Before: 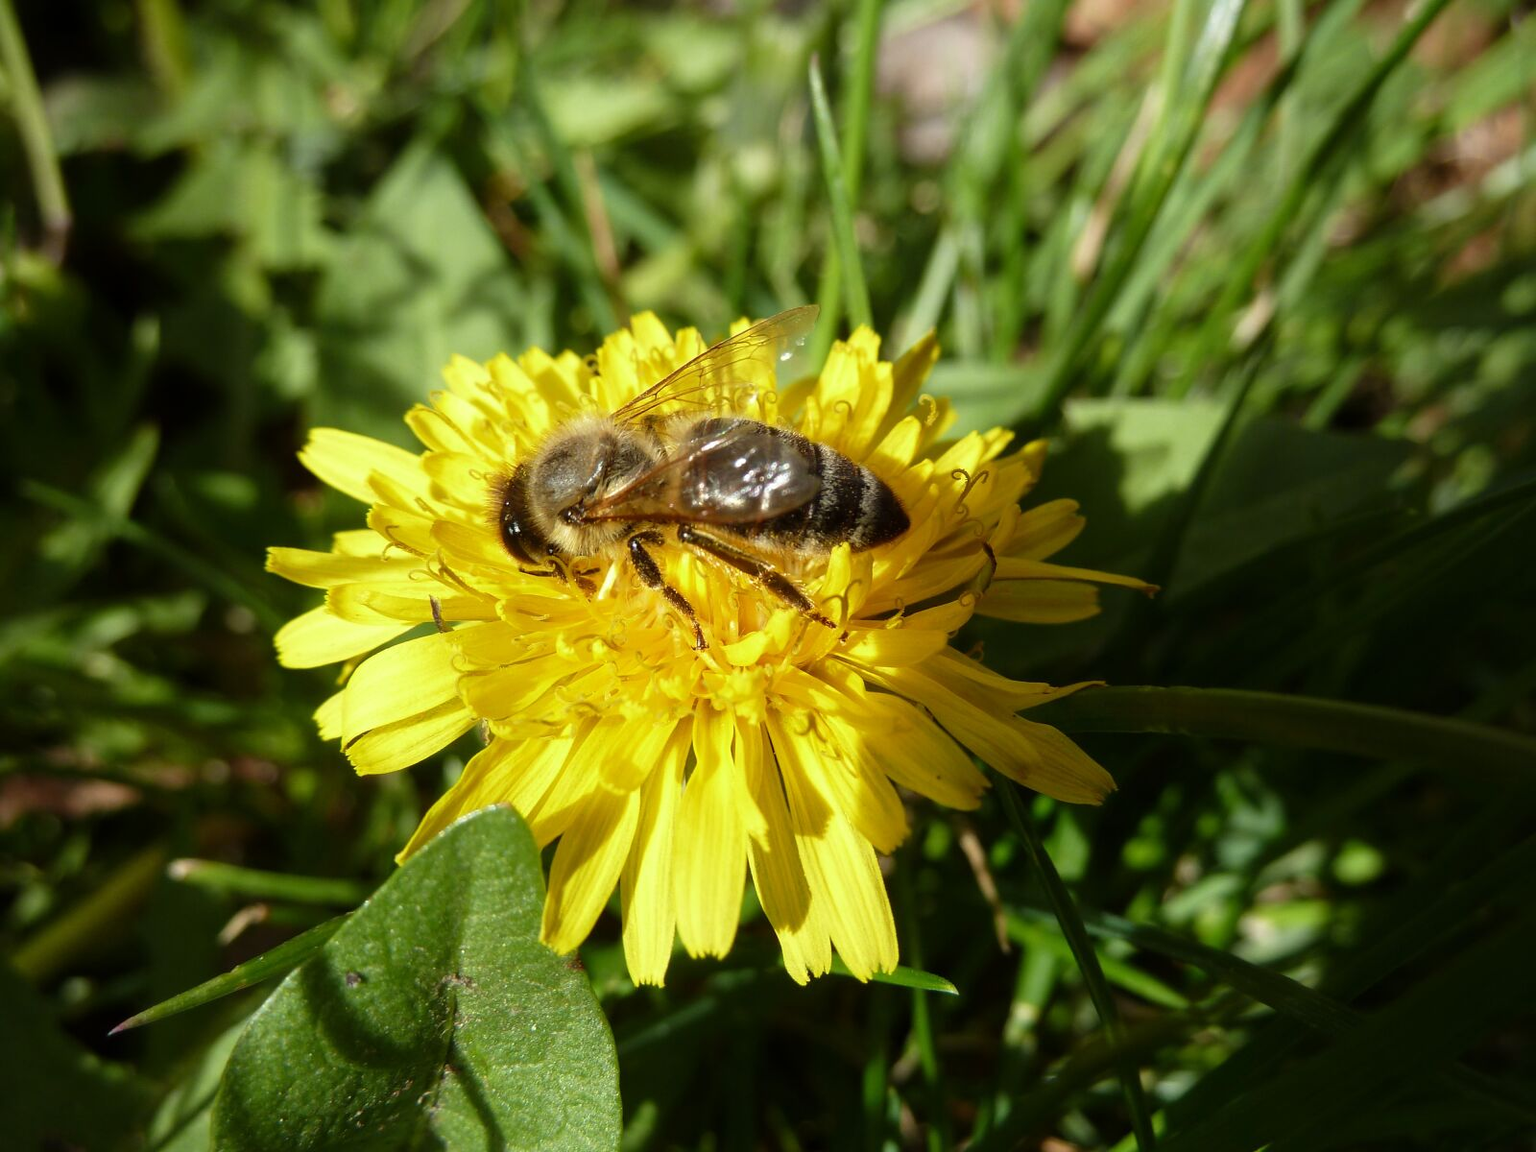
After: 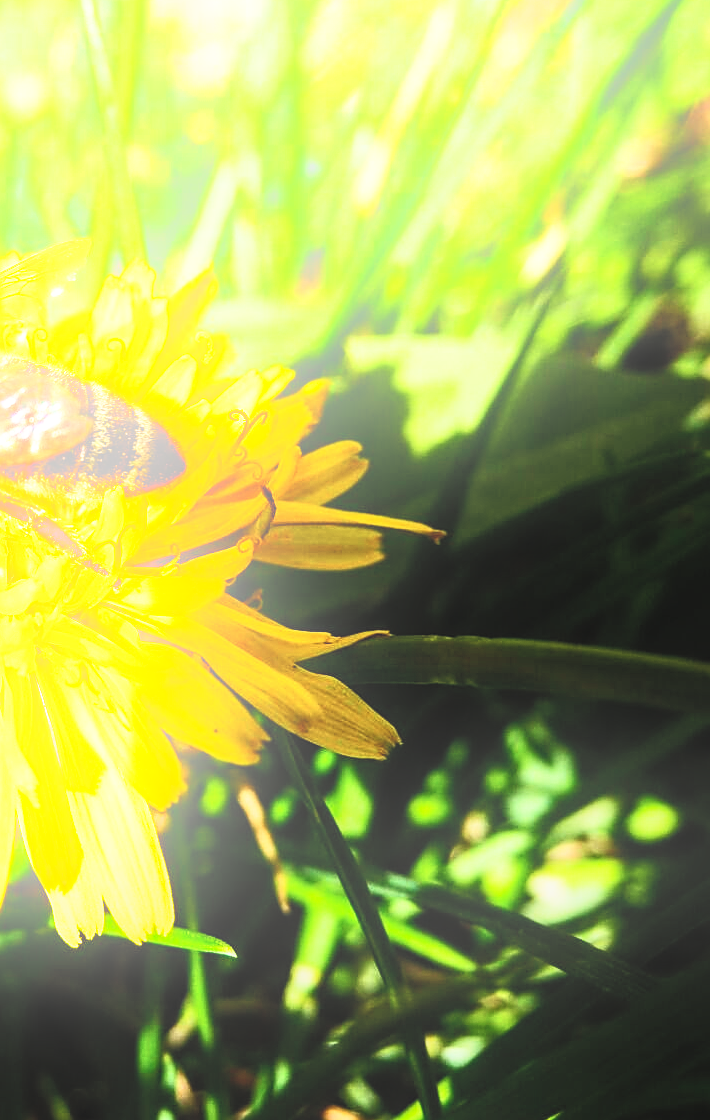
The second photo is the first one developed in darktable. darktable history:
shadows and highlights: radius 93.07, shadows -14.46, white point adjustment 0.23, highlights 31.48, compress 48.23%, highlights color adjustment 52.79%, soften with gaussian
base curve: curves: ch0 [(0, 0) (0.007, 0.004) (0.027, 0.03) (0.046, 0.07) (0.207, 0.54) (0.442, 0.872) (0.673, 0.972) (1, 1)], preserve colors none
crop: left 47.628%, top 6.643%, right 7.874%
sharpen: on, module defaults
contrast brightness saturation: contrast 0.39, brightness 0.53
local contrast: on, module defaults
bloom: on, module defaults
